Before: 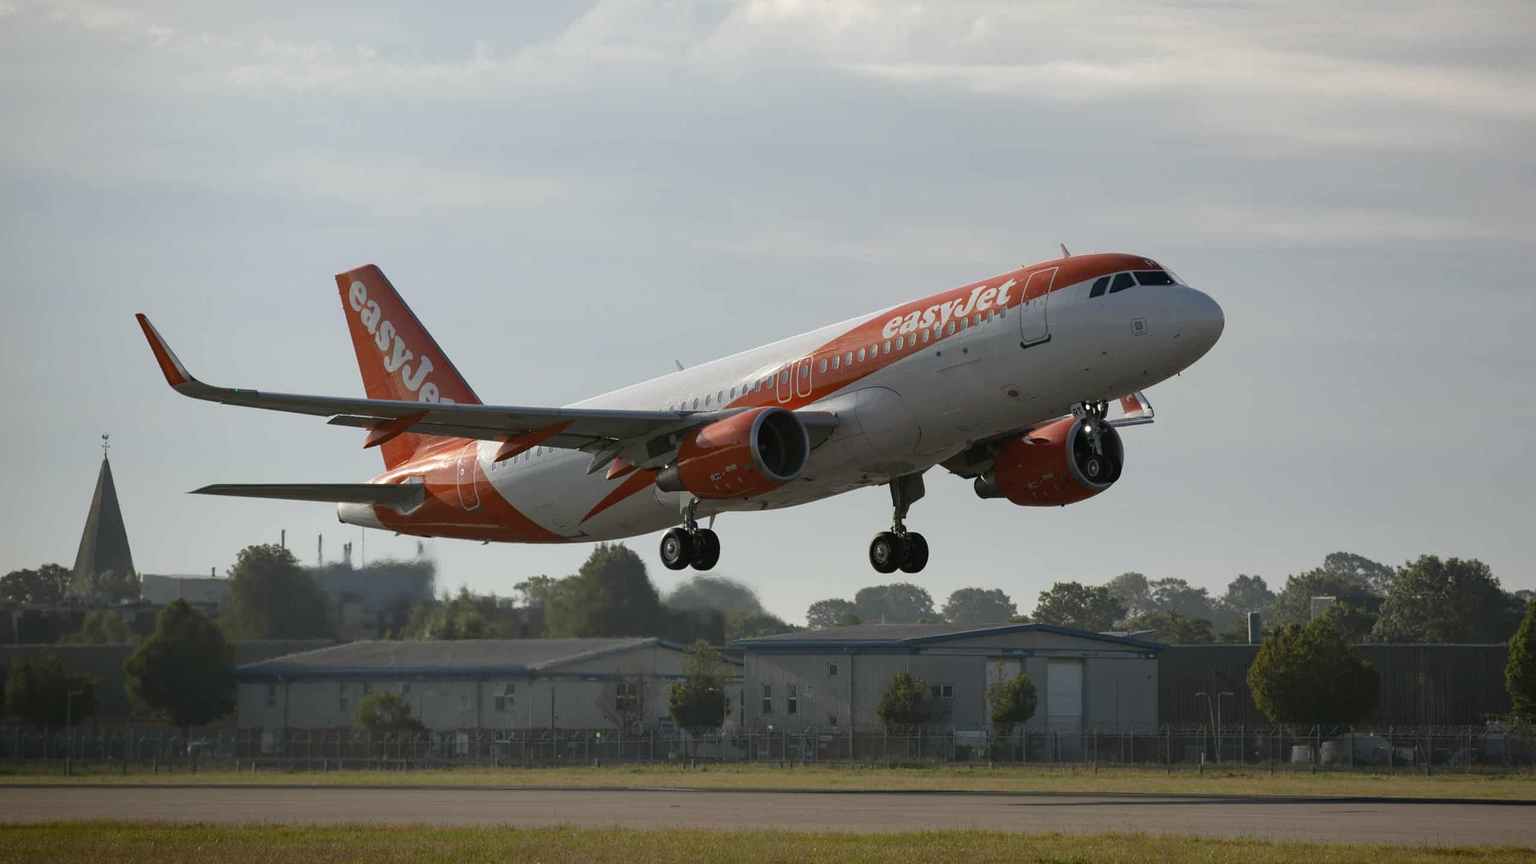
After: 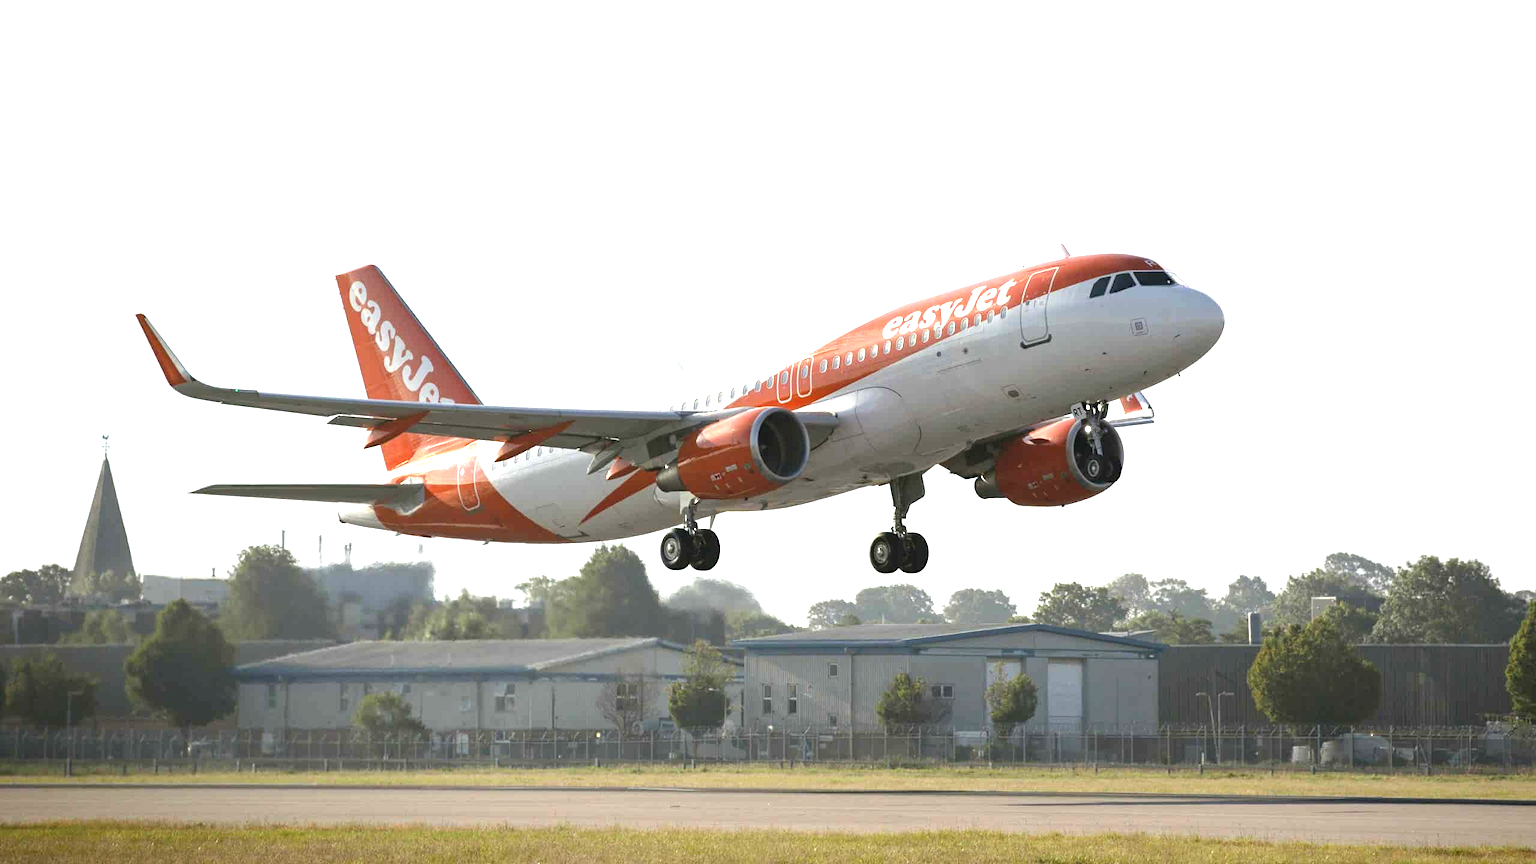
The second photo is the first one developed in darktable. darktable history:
levels: levels [0.016, 0.5, 0.996]
exposure: black level correction 0, exposure 1.738 EV, compensate exposure bias true, compensate highlight preservation false
contrast brightness saturation: contrast 0.013, saturation -0.047
